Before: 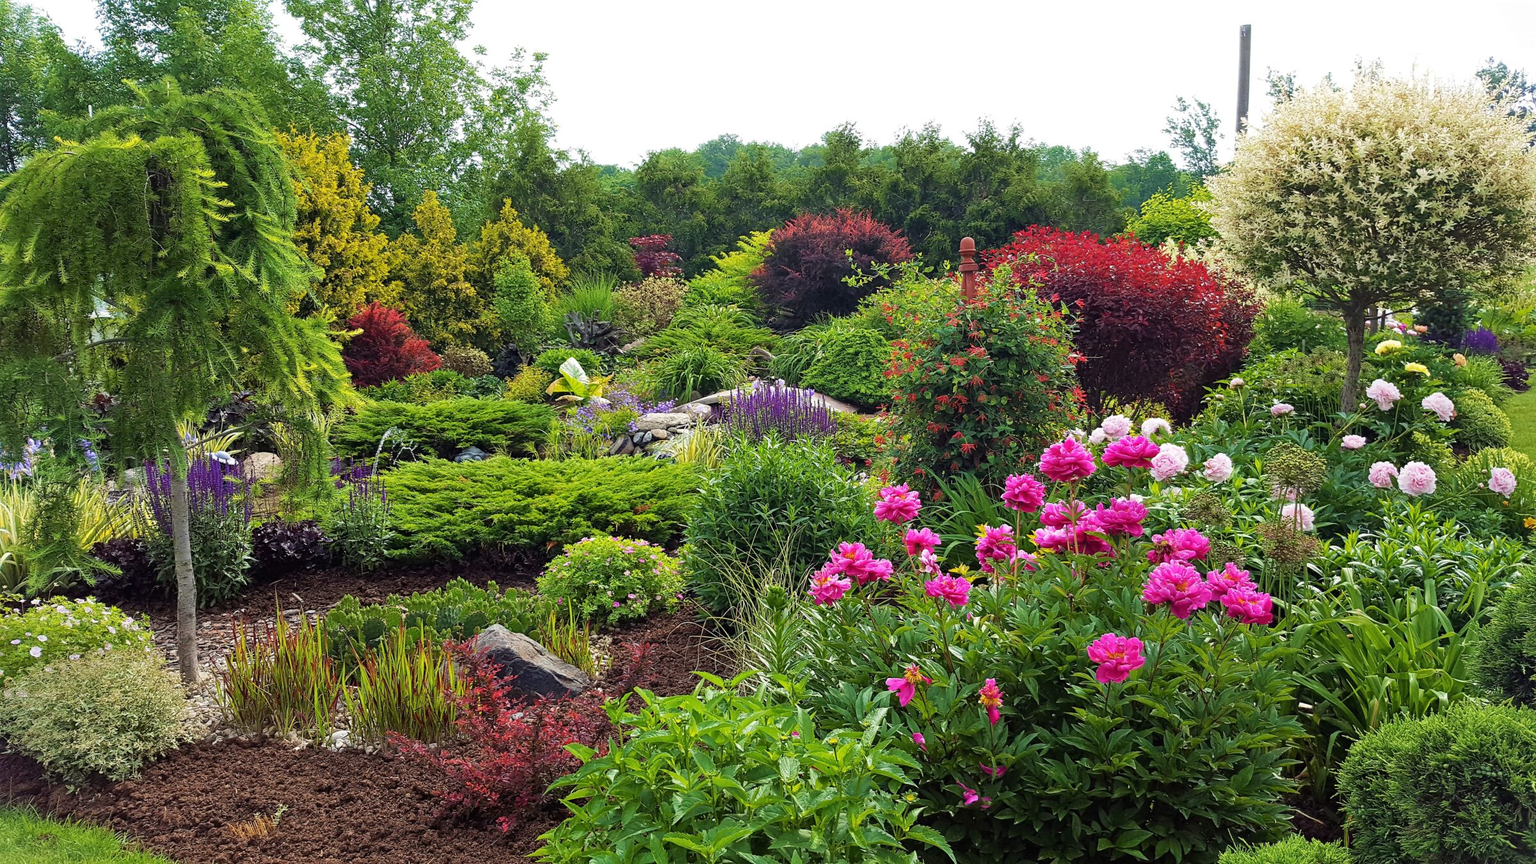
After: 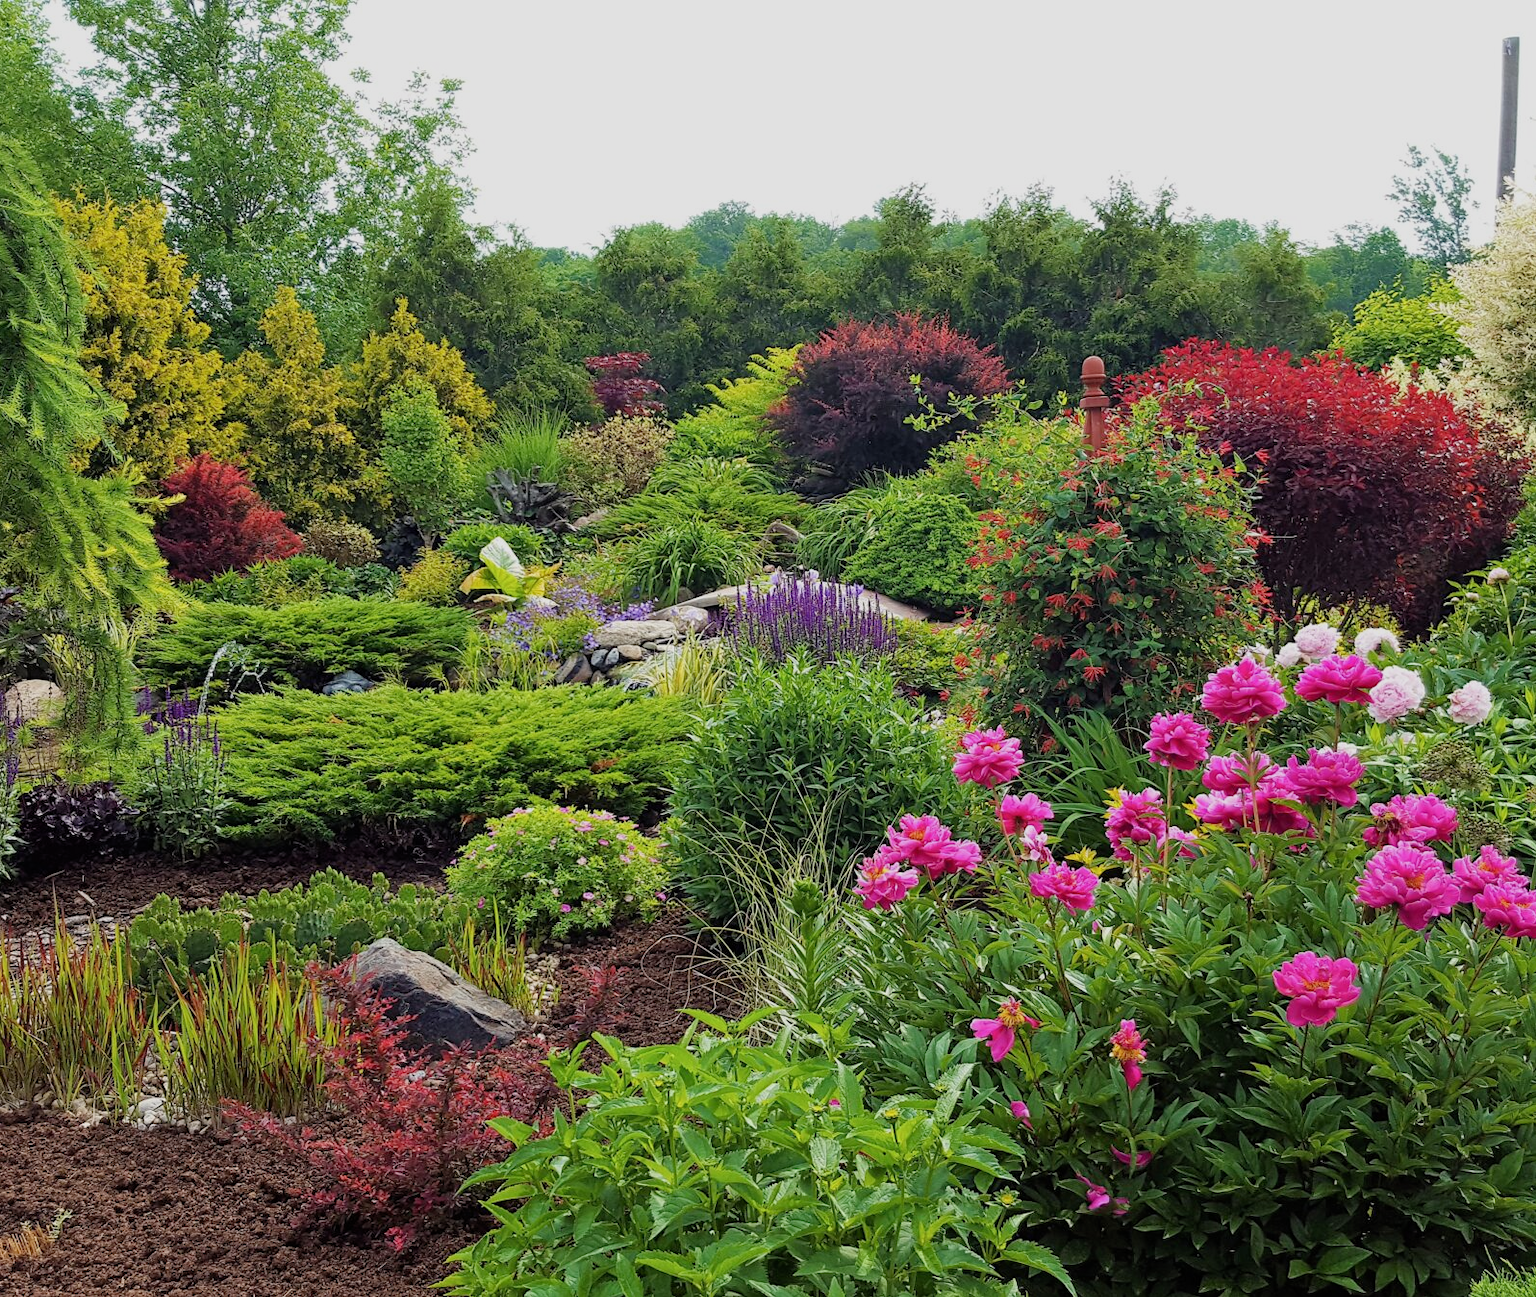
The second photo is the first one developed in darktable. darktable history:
crop and rotate: left 15.635%, right 17.798%
filmic rgb: black relative exposure -14.95 EV, white relative exposure 3 EV, threshold 3.05 EV, target black luminance 0%, hardness 9.2, latitude 98.32%, contrast 0.914, shadows ↔ highlights balance 0.556%, enable highlight reconstruction true
